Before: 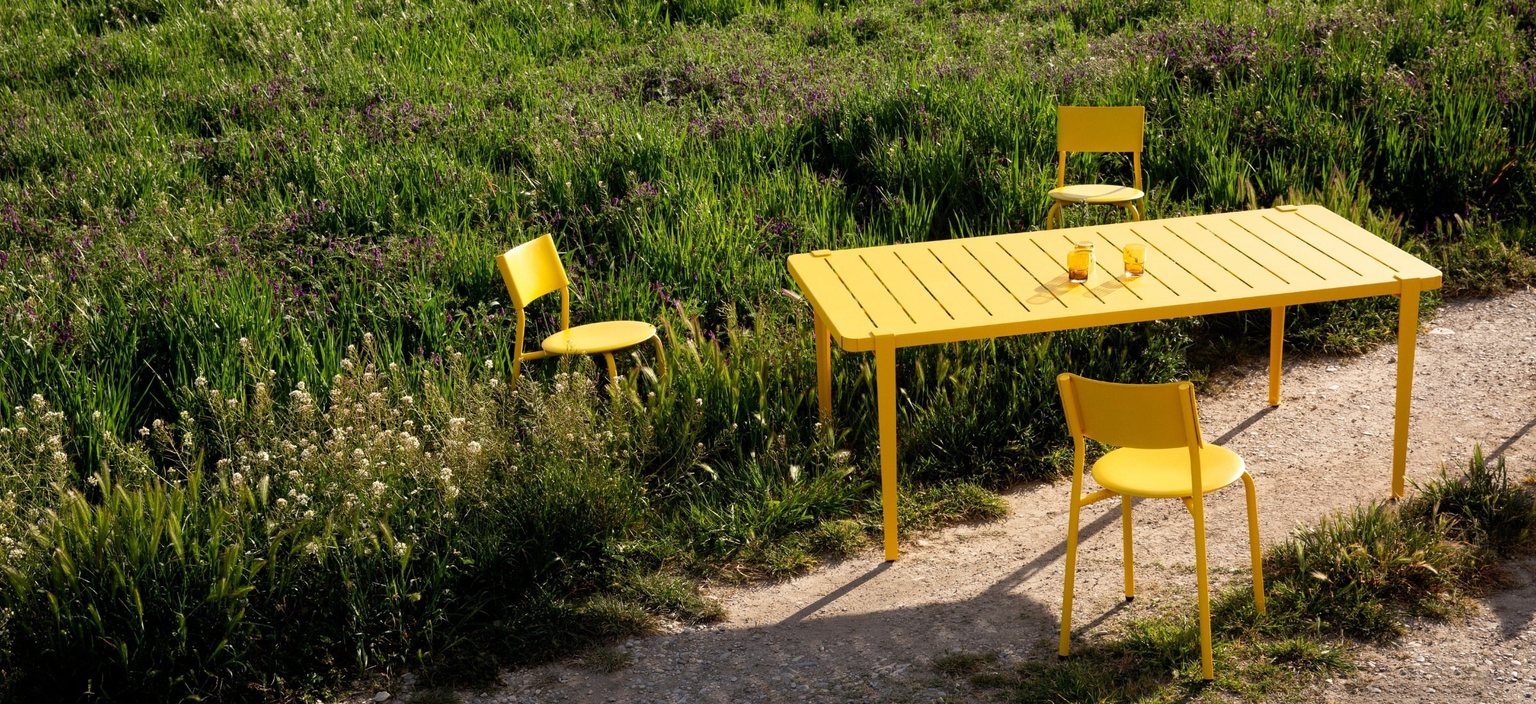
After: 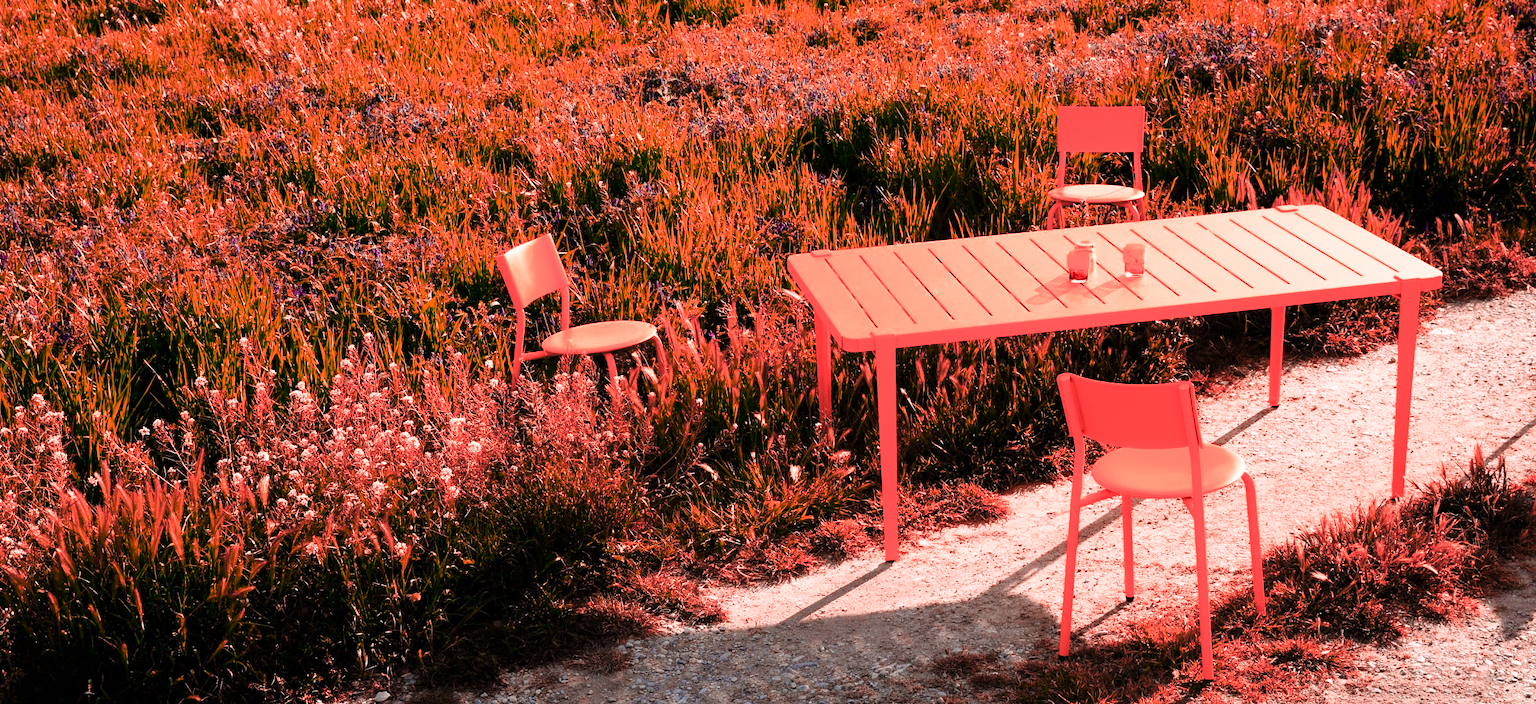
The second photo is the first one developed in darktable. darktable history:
base curve: curves: ch0 [(0, 0) (0.028, 0.03) (0.121, 0.232) (0.46, 0.748) (0.859, 0.968) (1, 1)], preserve colors none
color balance rgb: linear chroma grading › global chroma 15%, perceptual saturation grading › global saturation 30%
color zones: curves: ch2 [(0, 0.5) (0.084, 0.497) (0.323, 0.335) (0.4, 0.497) (1, 0.5)], process mode strong
